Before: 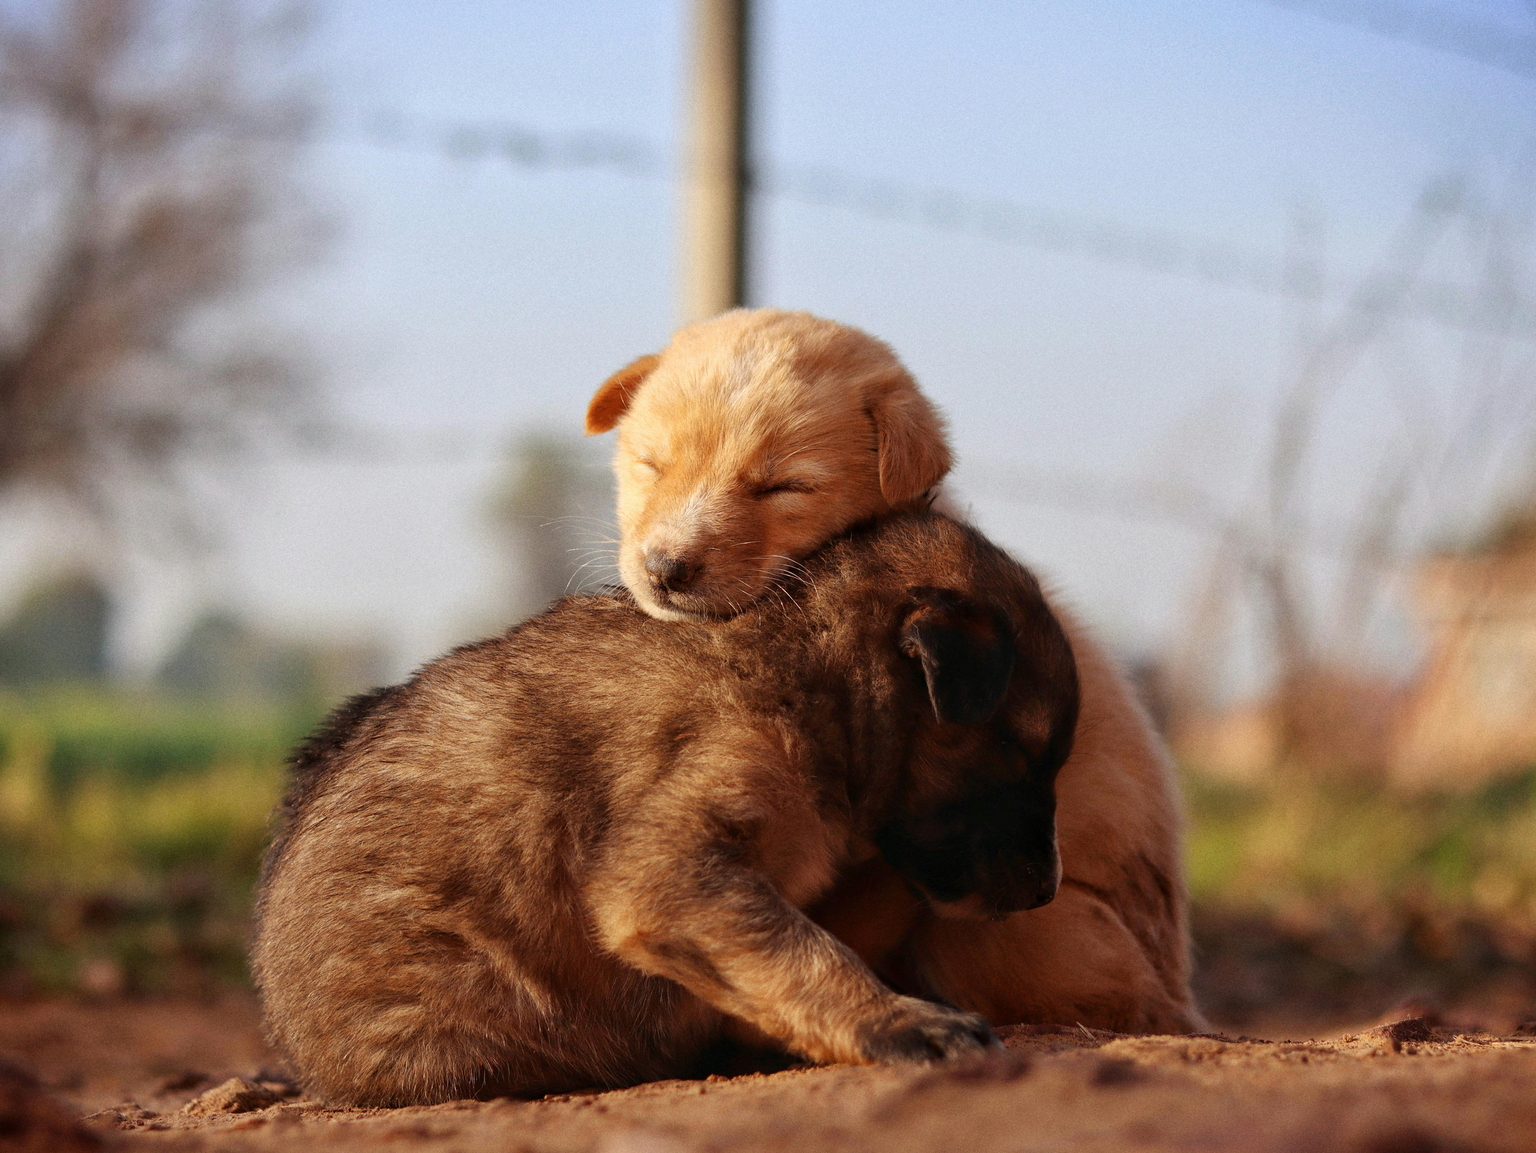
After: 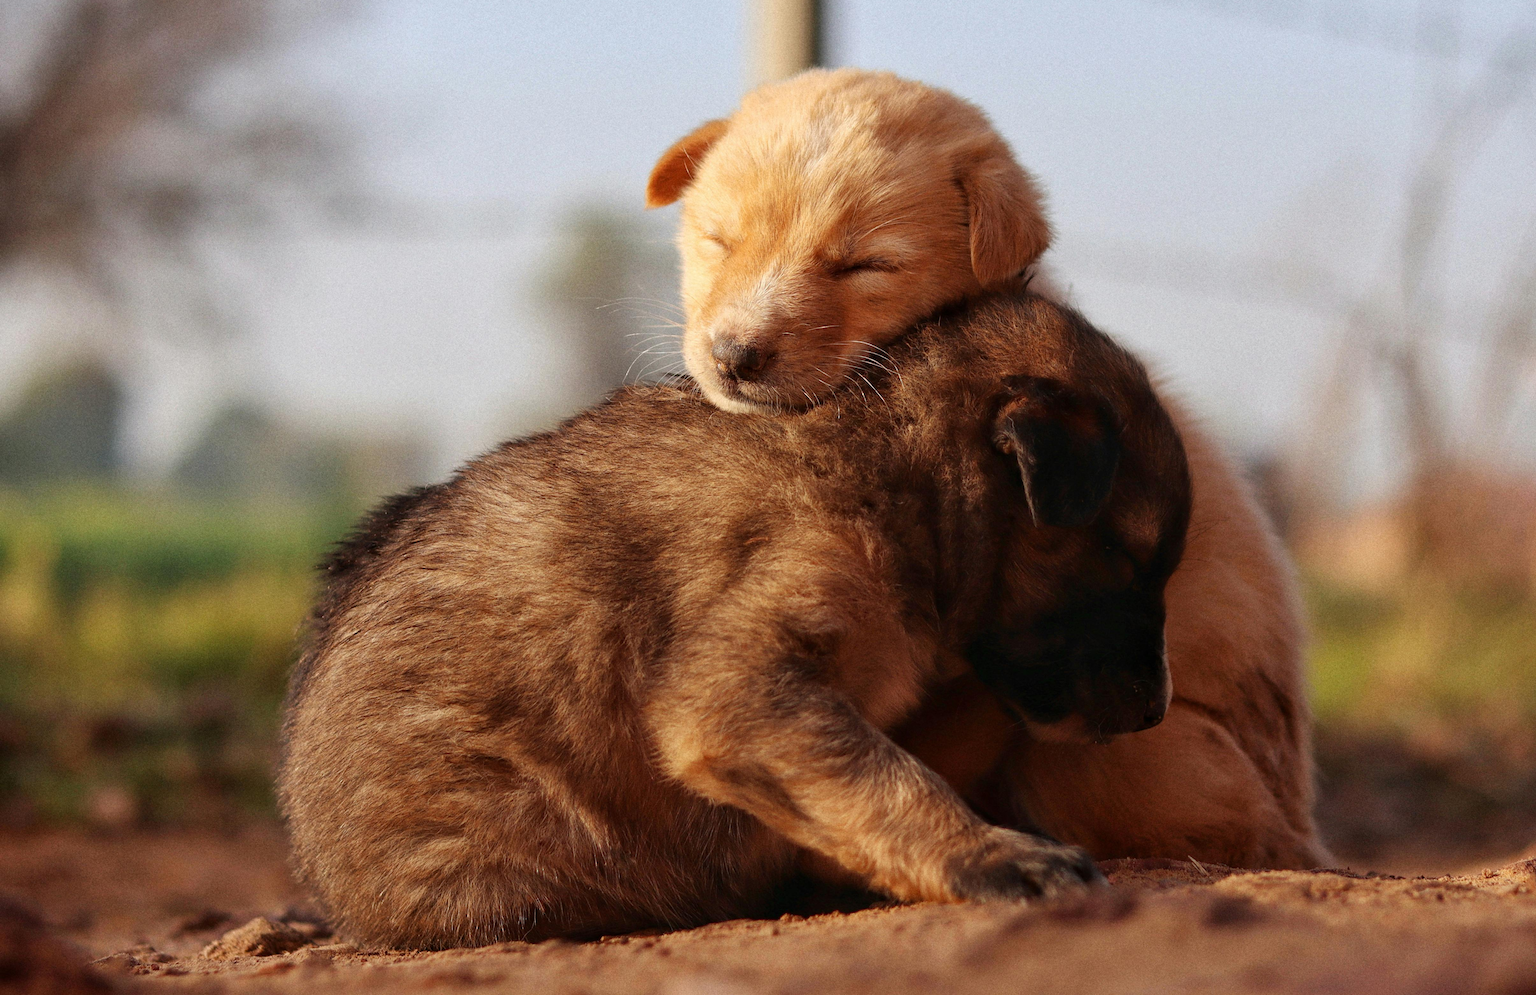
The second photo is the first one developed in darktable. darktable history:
crop: top 21.414%, right 9.365%, bottom 0.34%
